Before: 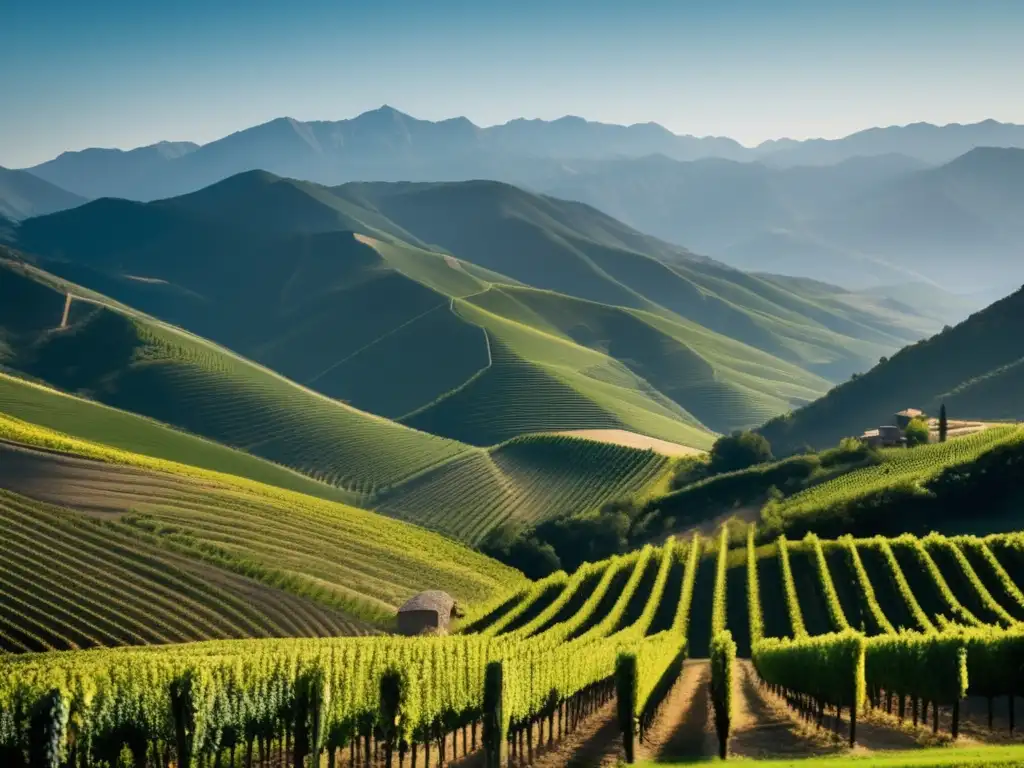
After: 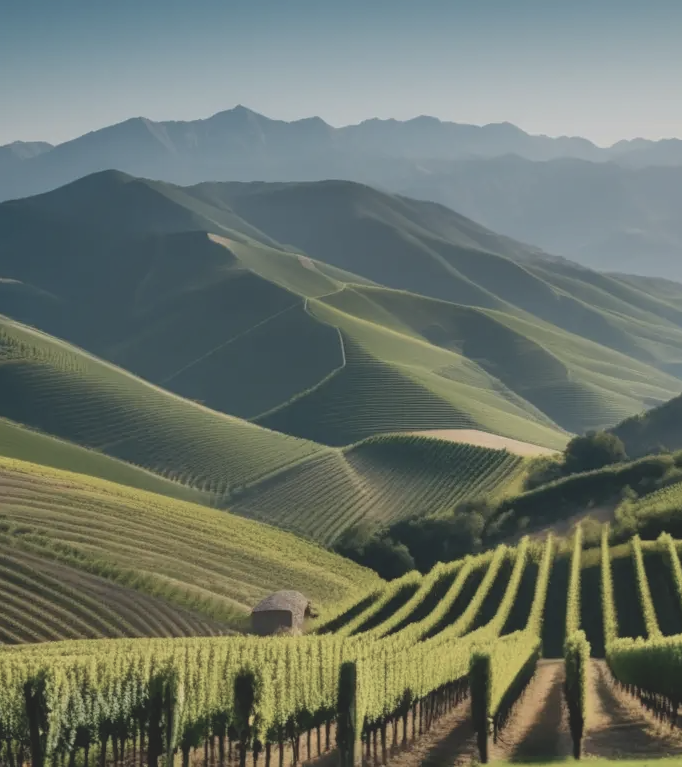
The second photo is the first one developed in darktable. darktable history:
contrast brightness saturation: contrast -0.26, saturation -0.43
crop and rotate: left 14.292%, right 19.041%
